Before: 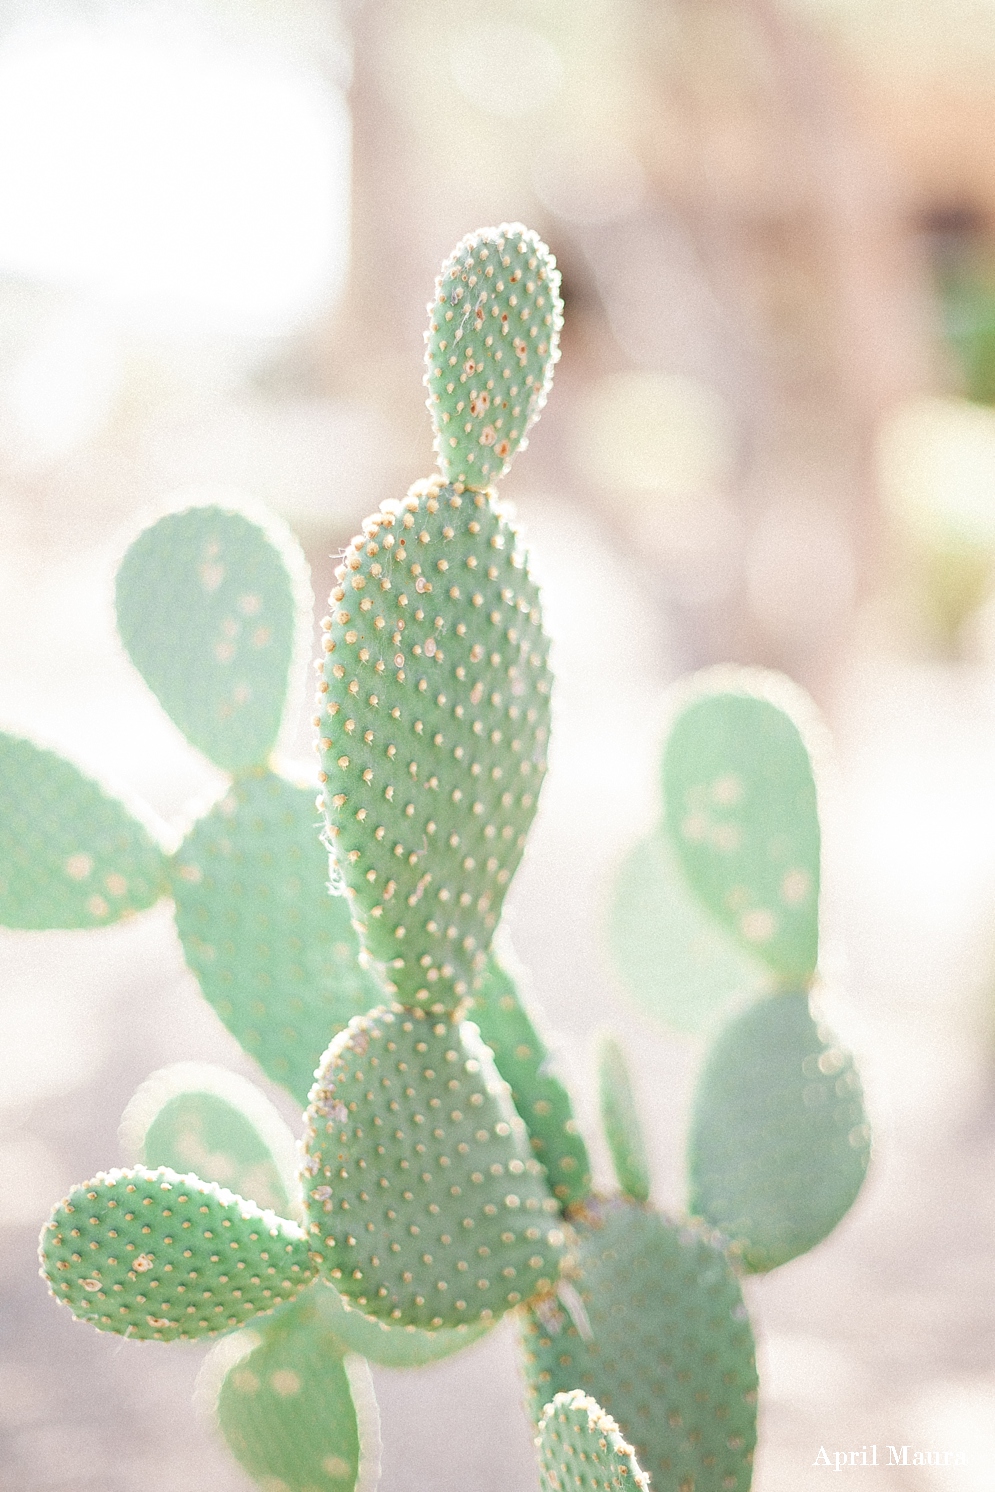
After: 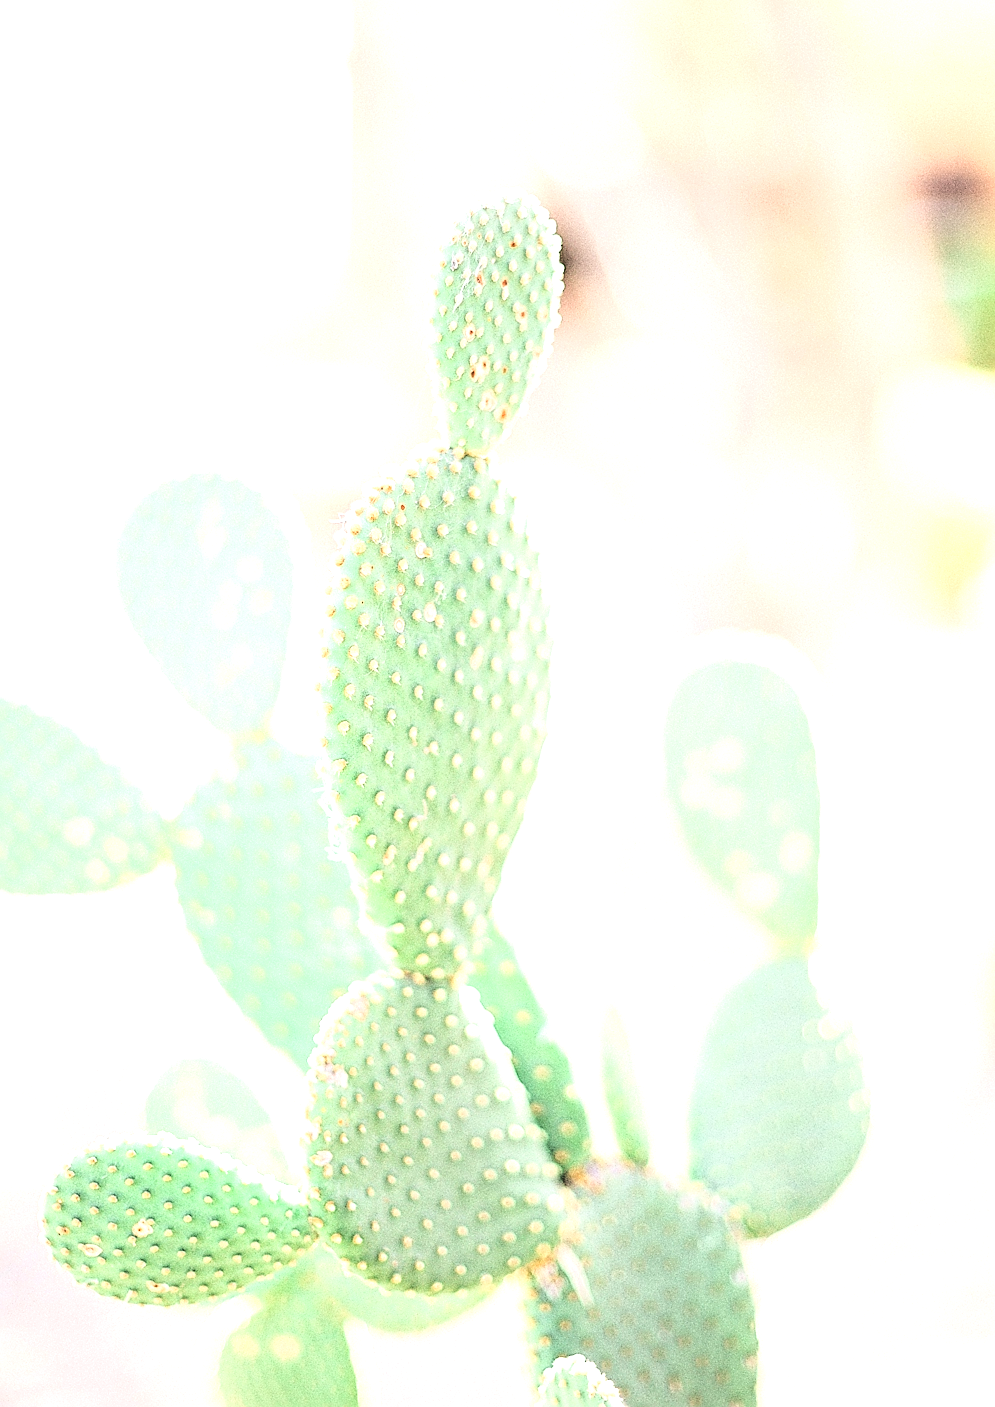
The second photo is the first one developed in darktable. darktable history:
crop and rotate: top 2.391%, bottom 3.292%
tone equalizer: -8 EV -1.05 EV, -7 EV -0.994 EV, -6 EV -0.894 EV, -5 EV -0.556 EV, -3 EV 0.607 EV, -2 EV 0.856 EV, -1 EV 0.99 EV, +0 EV 1.06 EV, edges refinement/feathering 500, mask exposure compensation -1.57 EV, preserve details no
tone curve: curves: ch0 [(0, 0.023) (0.087, 0.065) (0.184, 0.168) (0.45, 0.54) (0.57, 0.683) (0.722, 0.825) (0.877, 0.948) (1, 1)]; ch1 [(0, 0) (0.388, 0.369) (0.44, 0.44) (0.489, 0.481) (0.534, 0.528) (0.657, 0.655) (1, 1)]; ch2 [(0, 0) (0.353, 0.317) (0.408, 0.427) (0.472, 0.46) (0.5, 0.488) (0.537, 0.518) (0.576, 0.592) (0.625, 0.631) (1, 1)], color space Lab, linked channels, preserve colors none
sharpen: on, module defaults
